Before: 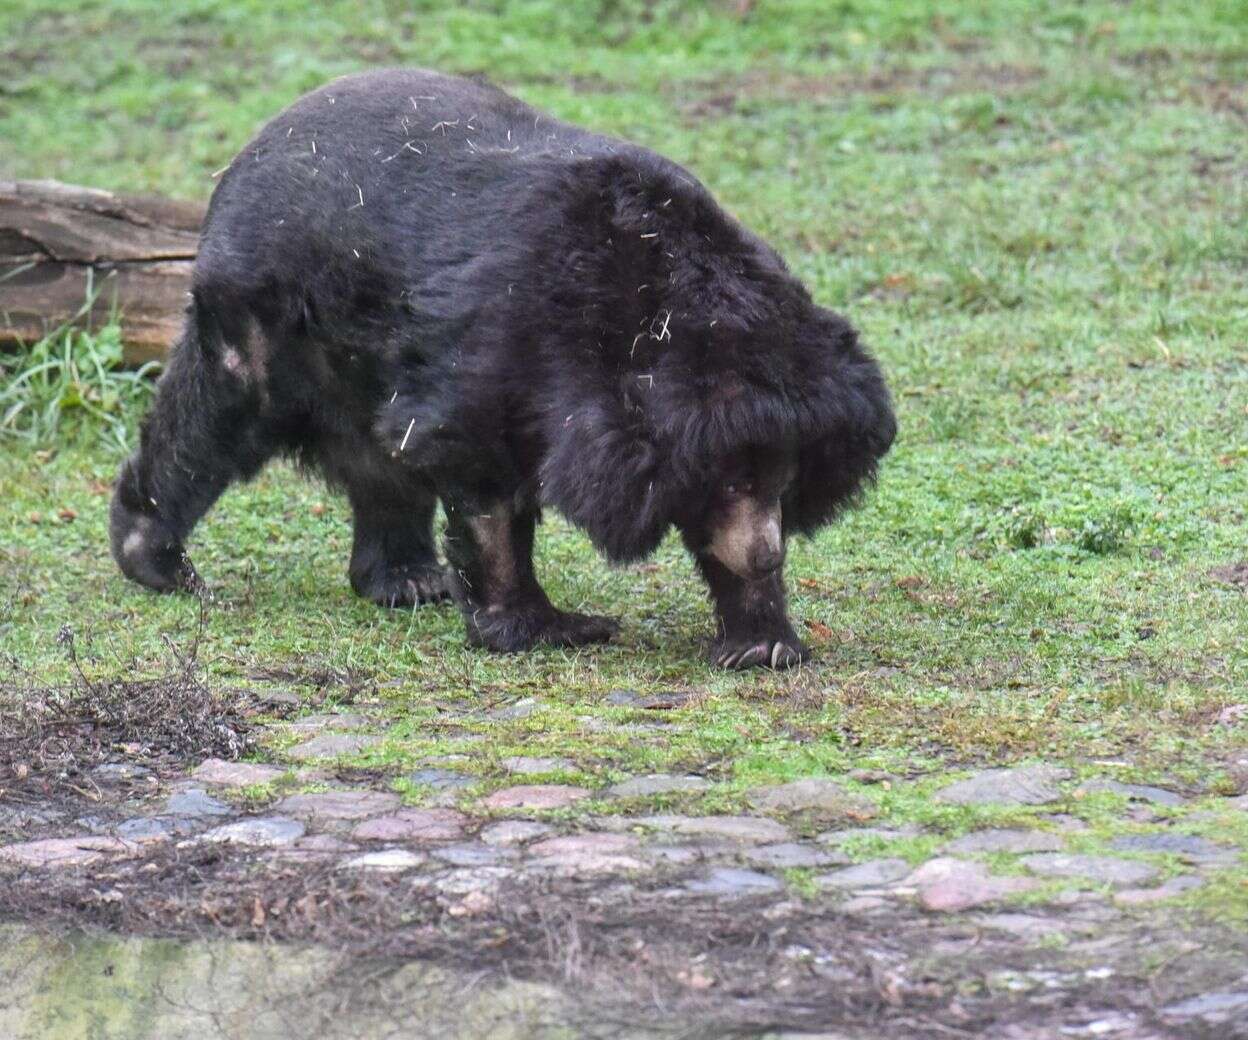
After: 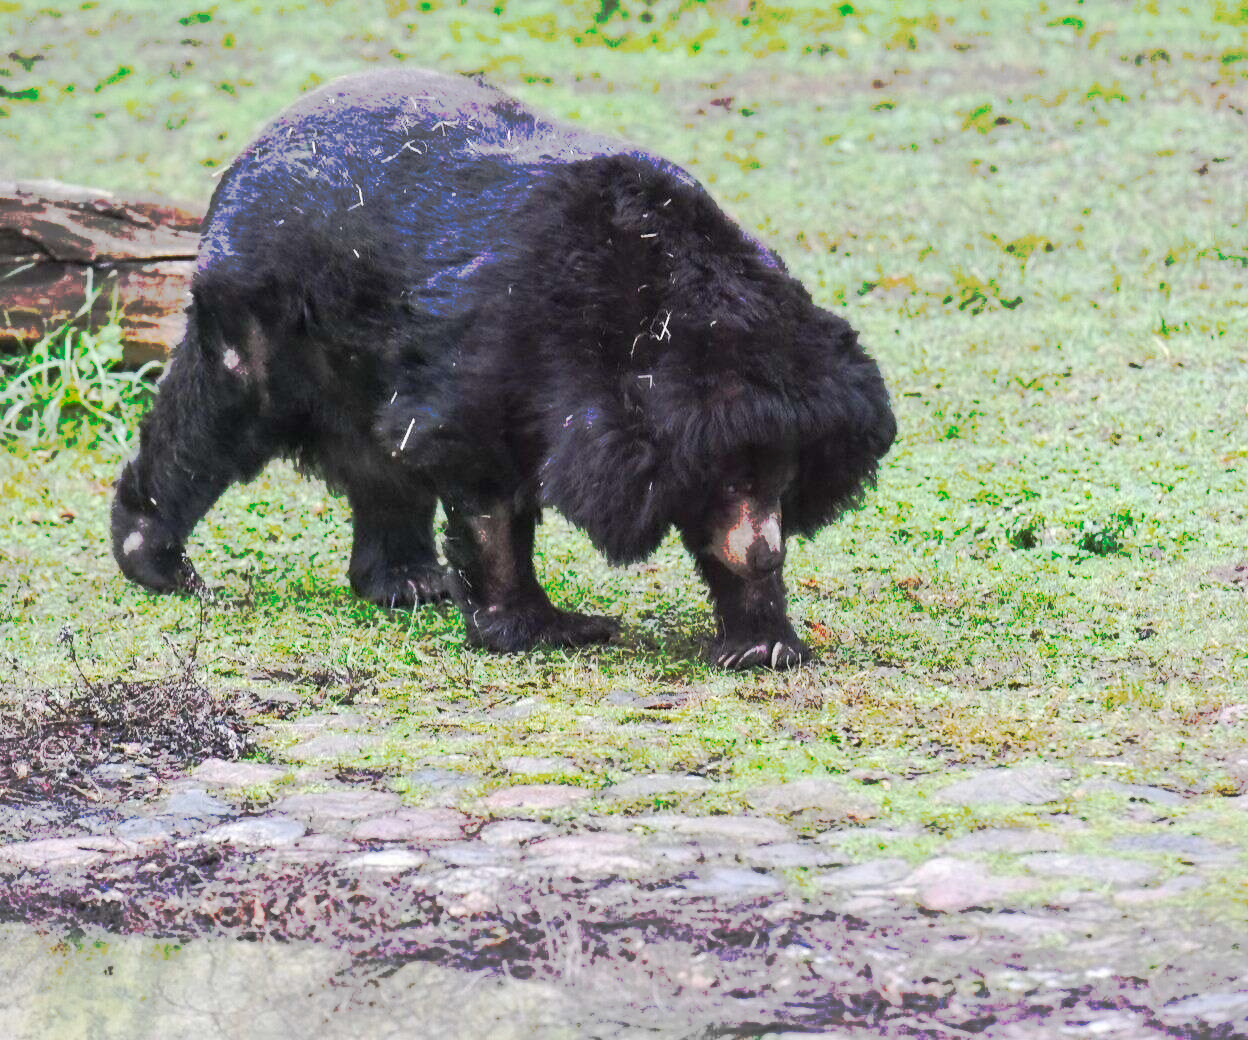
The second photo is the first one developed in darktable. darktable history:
tone curve: curves: ch0 [(0, 0) (0.003, 0.003) (0.011, 0.01) (0.025, 0.023) (0.044, 0.042) (0.069, 0.065) (0.1, 0.094) (0.136, 0.128) (0.177, 0.167) (0.224, 0.211) (0.277, 0.261) (0.335, 0.316) (0.399, 0.376) (0.468, 0.441) (0.543, 0.685) (0.623, 0.741) (0.709, 0.8) (0.801, 0.863) (0.898, 0.929) (1, 1)], preserve colors none
